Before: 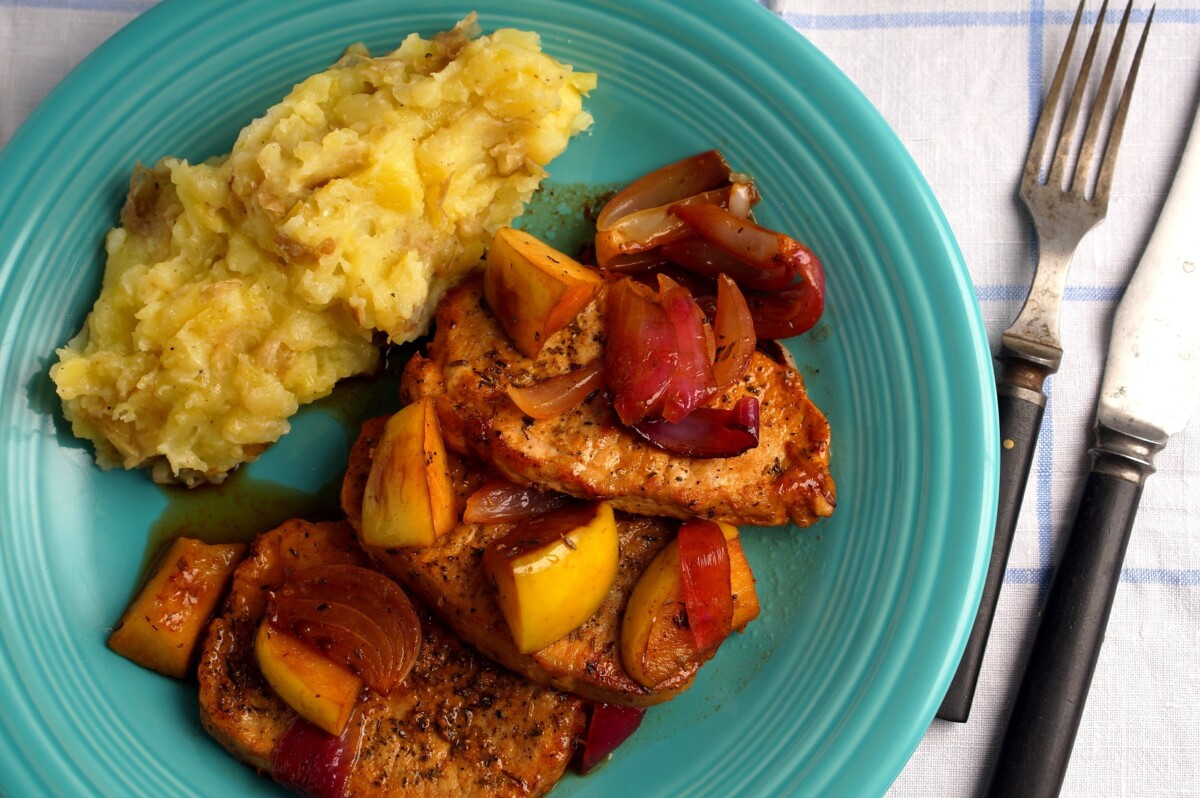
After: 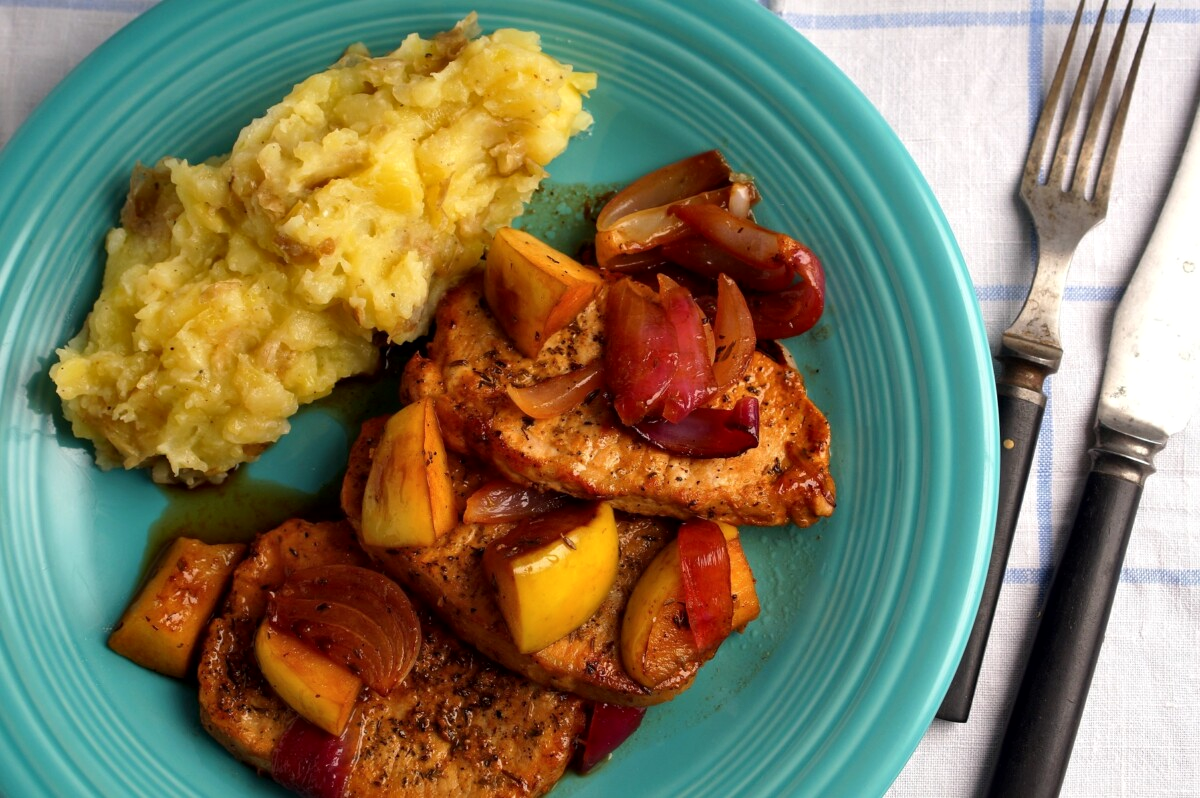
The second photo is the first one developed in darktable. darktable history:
tone equalizer: edges refinement/feathering 500, mask exposure compensation -1.57 EV, preserve details no
local contrast: mode bilateral grid, contrast 19, coarseness 49, detail 119%, midtone range 0.2
